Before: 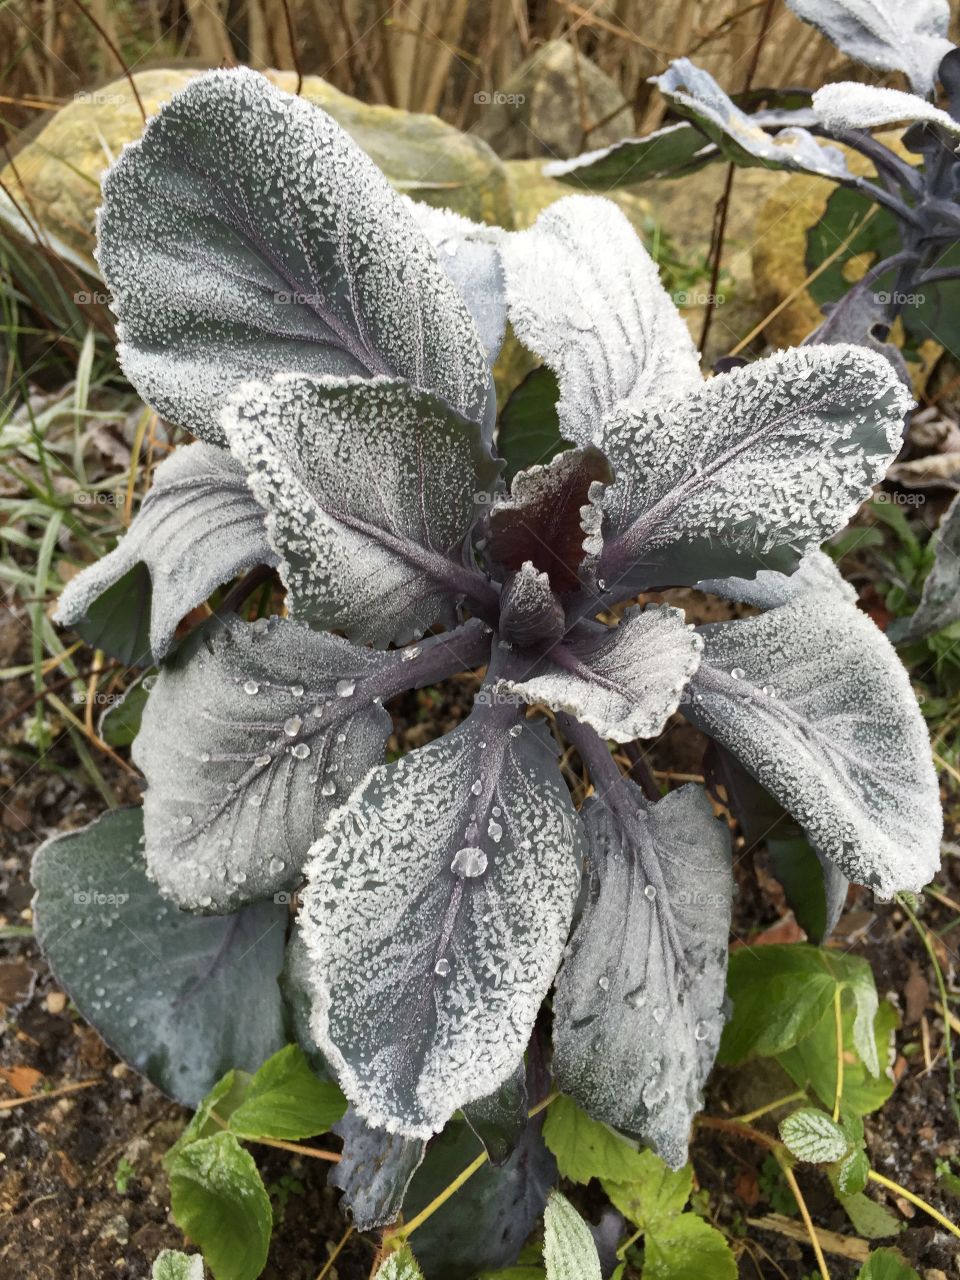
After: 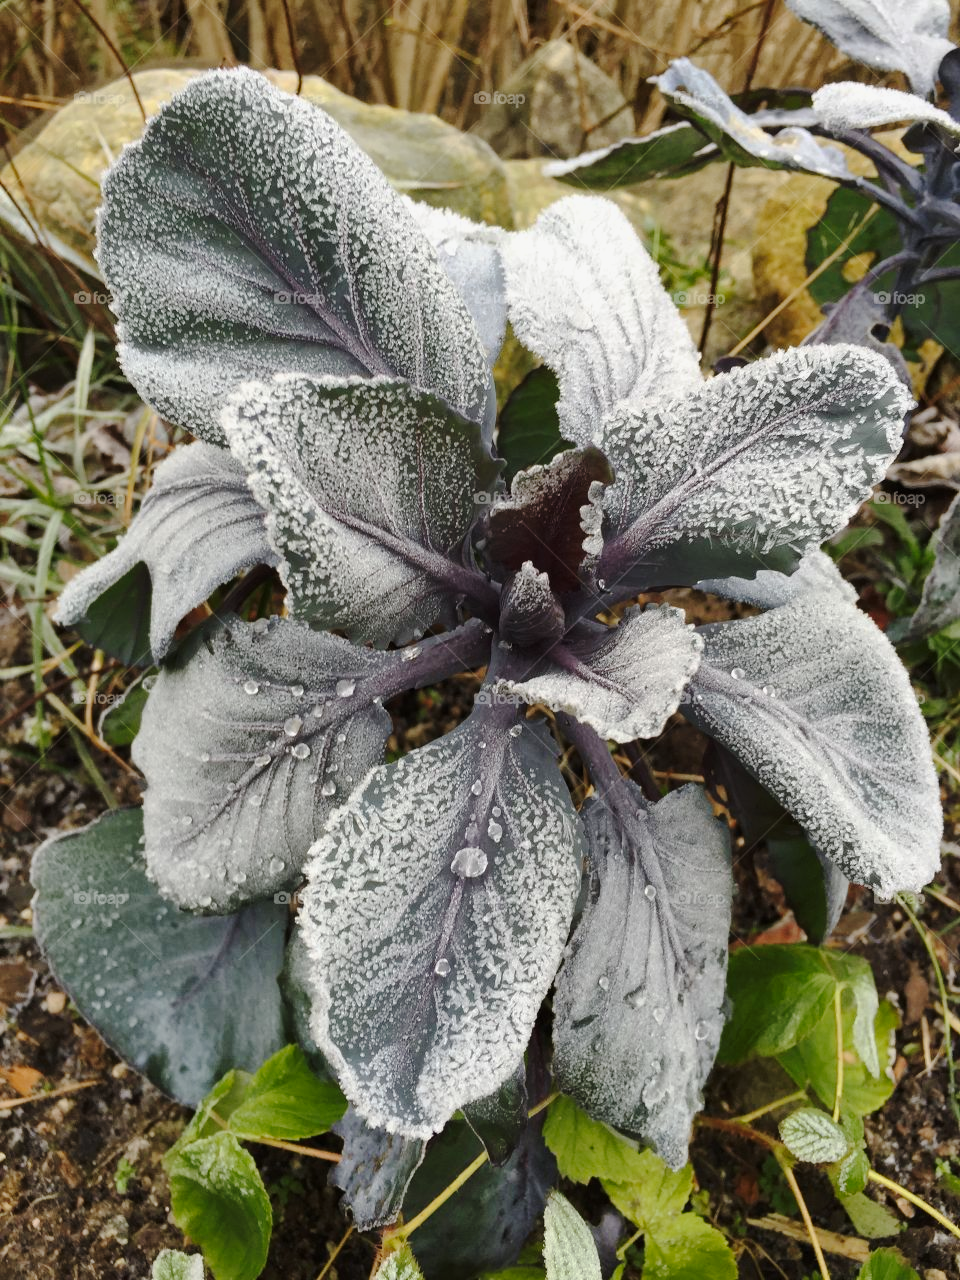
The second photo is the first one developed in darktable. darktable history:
color balance rgb: perceptual saturation grading › global saturation 0.335%, global vibrance 9.232%
tone curve: curves: ch0 [(0, 0.003) (0.211, 0.174) (0.482, 0.519) (0.843, 0.821) (0.992, 0.971)]; ch1 [(0, 0) (0.276, 0.206) (0.393, 0.364) (0.482, 0.477) (0.506, 0.5) (0.523, 0.523) (0.572, 0.592) (0.695, 0.767) (1, 1)]; ch2 [(0, 0) (0.438, 0.456) (0.498, 0.497) (0.536, 0.527) (0.562, 0.584) (0.619, 0.602) (0.698, 0.698) (1, 1)], preserve colors none
